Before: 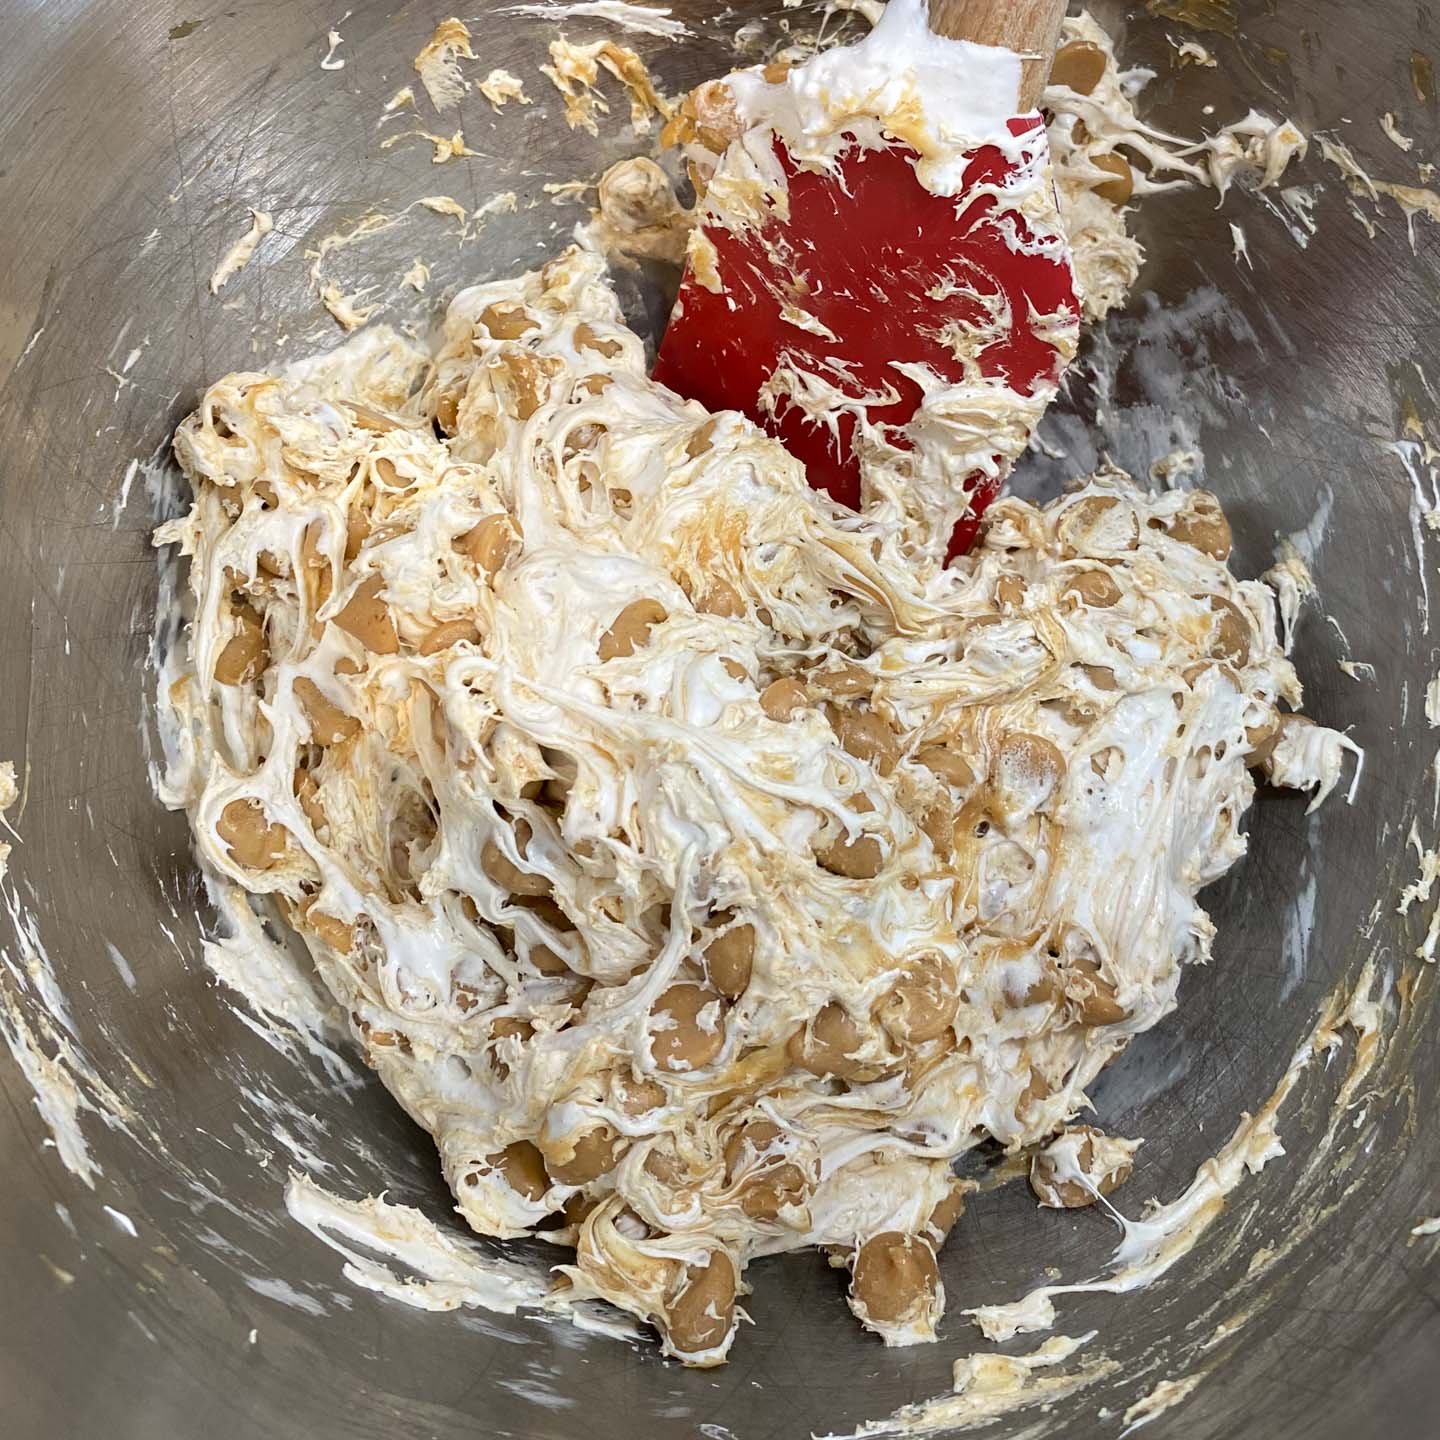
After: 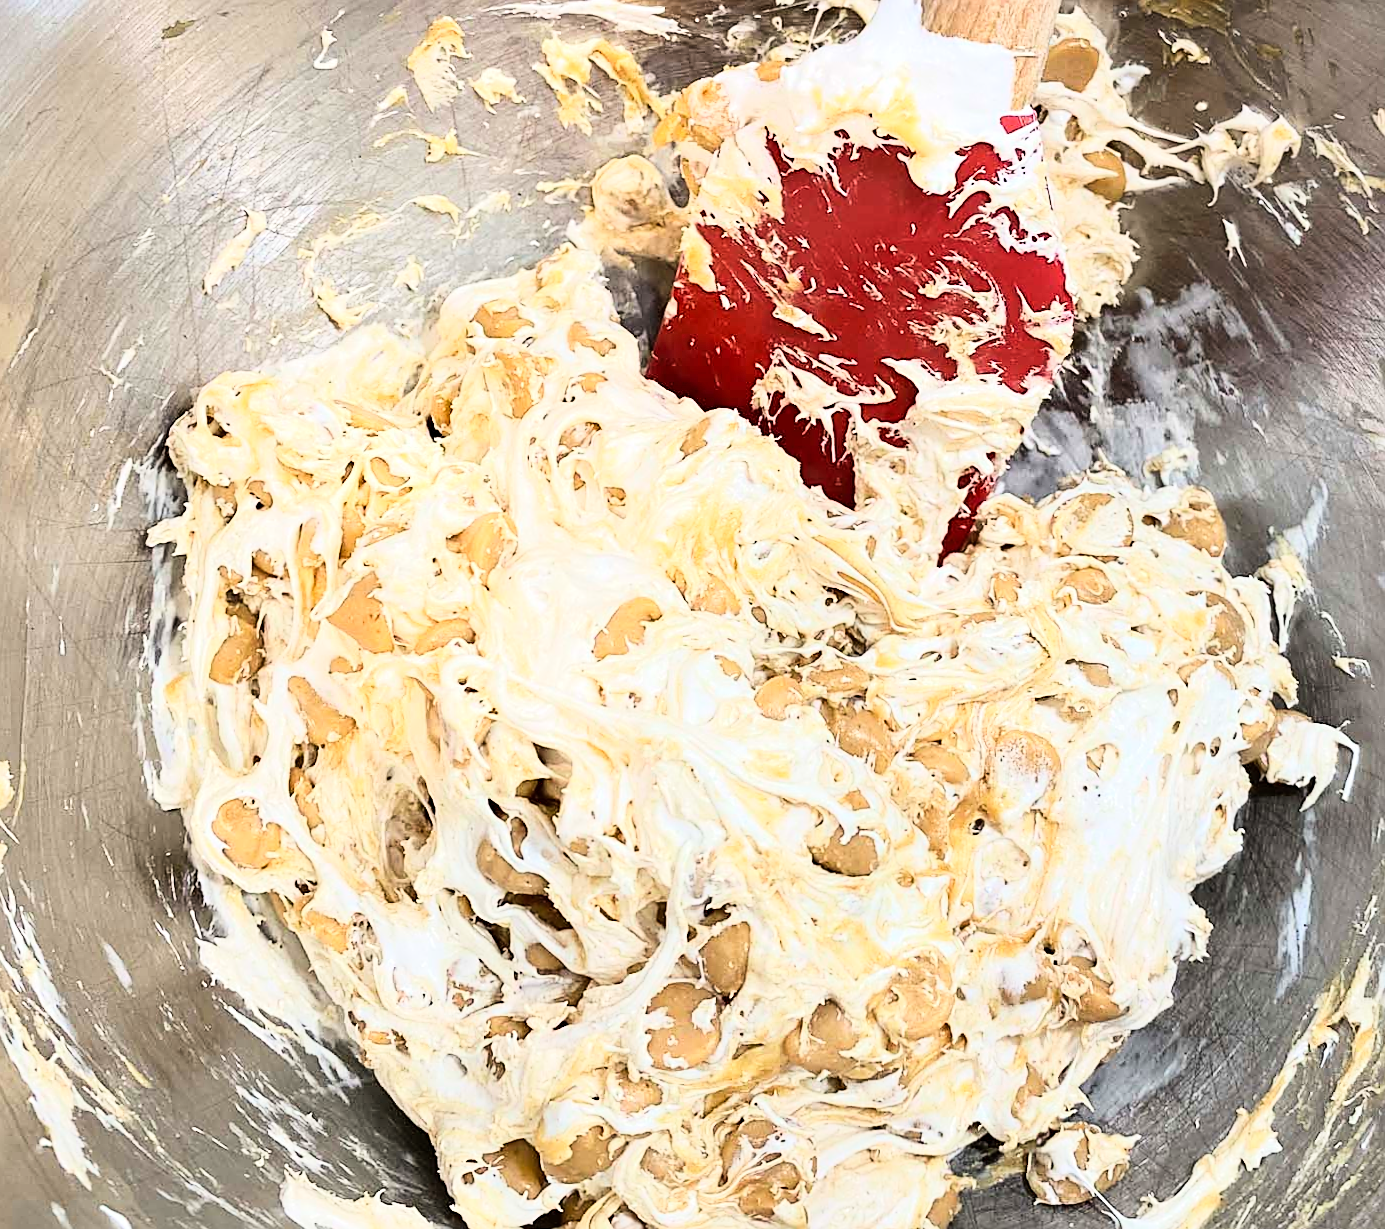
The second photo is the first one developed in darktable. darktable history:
sharpen: on, module defaults
base curve: curves: ch0 [(0, 0) (0, 0.001) (0.001, 0.001) (0.004, 0.002) (0.007, 0.004) (0.015, 0.013) (0.033, 0.045) (0.052, 0.096) (0.075, 0.17) (0.099, 0.241) (0.163, 0.42) (0.219, 0.55) (0.259, 0.616) (0.327, 0.722) (0.365, 0.765) (0.522, 0.873) (0.547, 0.881) (0.689, 0.919) (0.826, 0.952) (1, 1)]
crop and rotate: angle 0.175°, left 0.266%, right 3.238%, bottom 14.346%
exposure: compensate exposure bias true, compensate highlight preservation false
